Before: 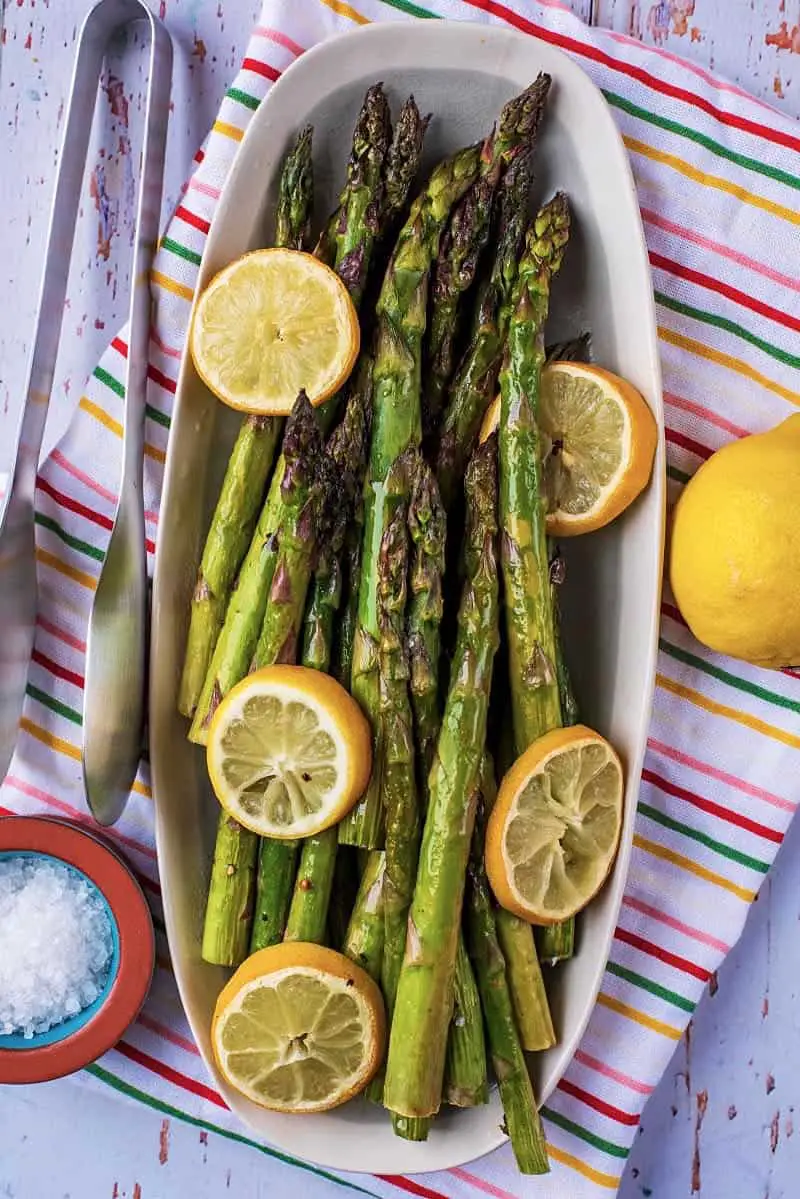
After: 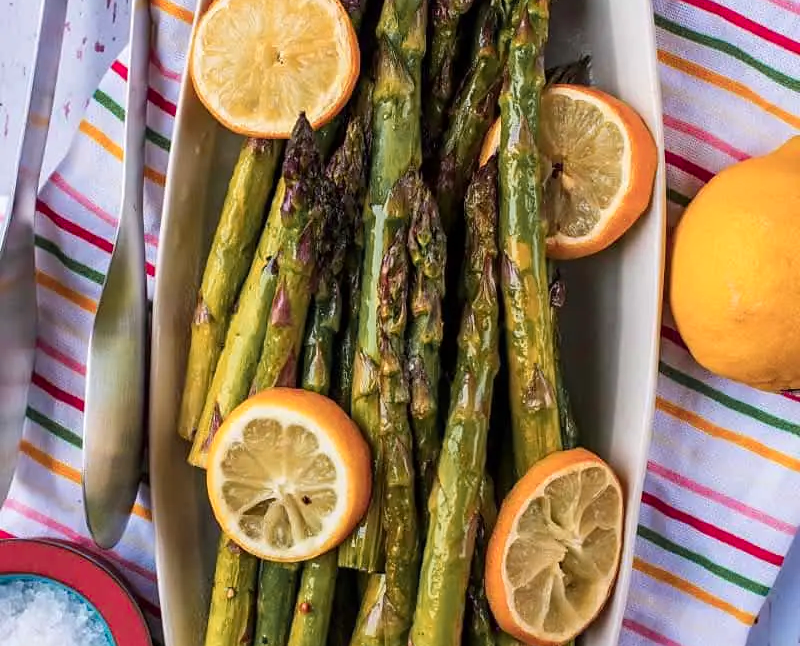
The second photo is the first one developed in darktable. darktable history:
crop and rotate: top 23.109%, bottom 22.985%
color zones: curves: ch1 [(0.263, 0.53) (0.376, 0.287) (0.487, 0.512) (0.748, 0.547) (1, 0.513)]; ch2 [(0.262, 0.45) (0.751, 0.477)]
local contrast: mode bilateral grid, contrast 15, coarseness 36, detail 103%, midtone range 0.2
